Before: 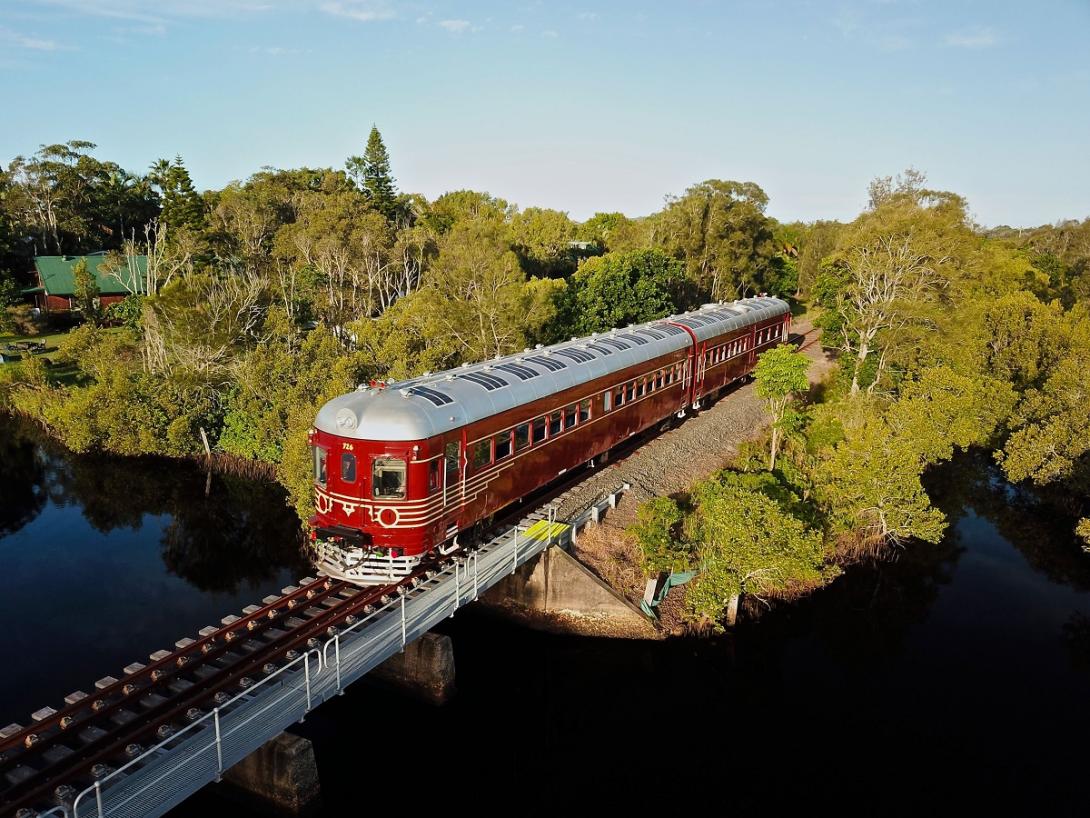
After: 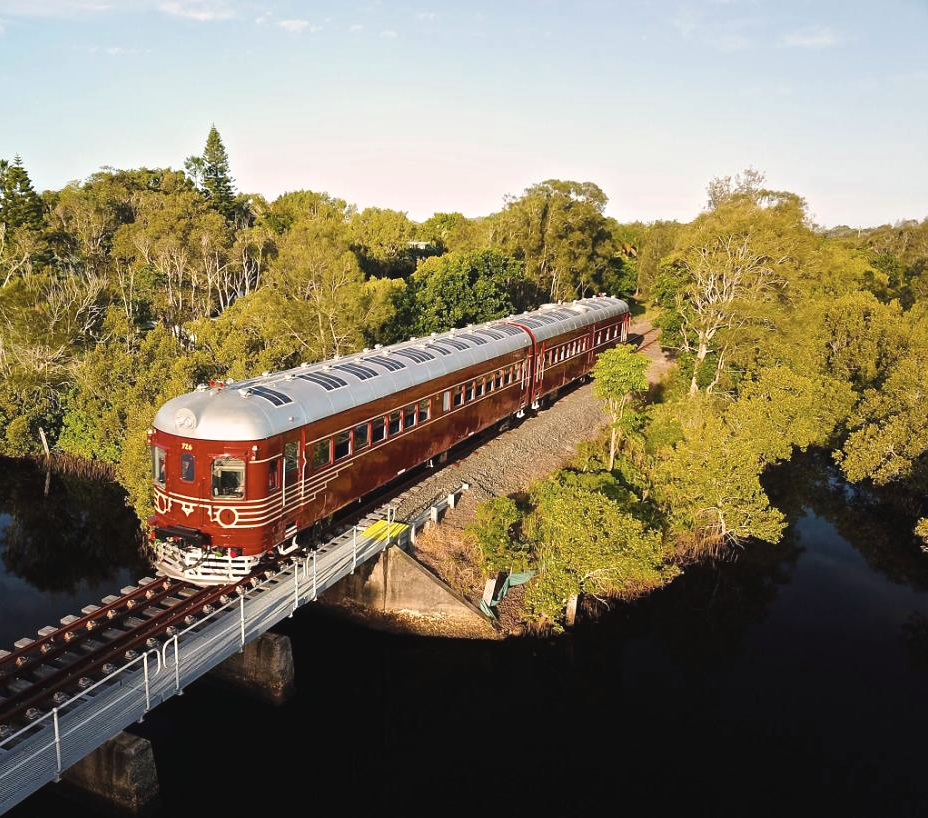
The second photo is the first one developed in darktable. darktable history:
color correction: highlights a* 5.5, highlights b* 5.21, saturation 0.667
color balance rgb: highlights gain › chroma 1.067%, highlights gain › hue 60.28°, global offset › luminance 0.264%, global offset › hue 170.76°, perceptual saturation grading › global saturation 31.189%, perceptual brilliance grading › global brilliance 9.316%, perceptual brilliance grading › shadows 15.45%
crop and rotate: left 14.786%
